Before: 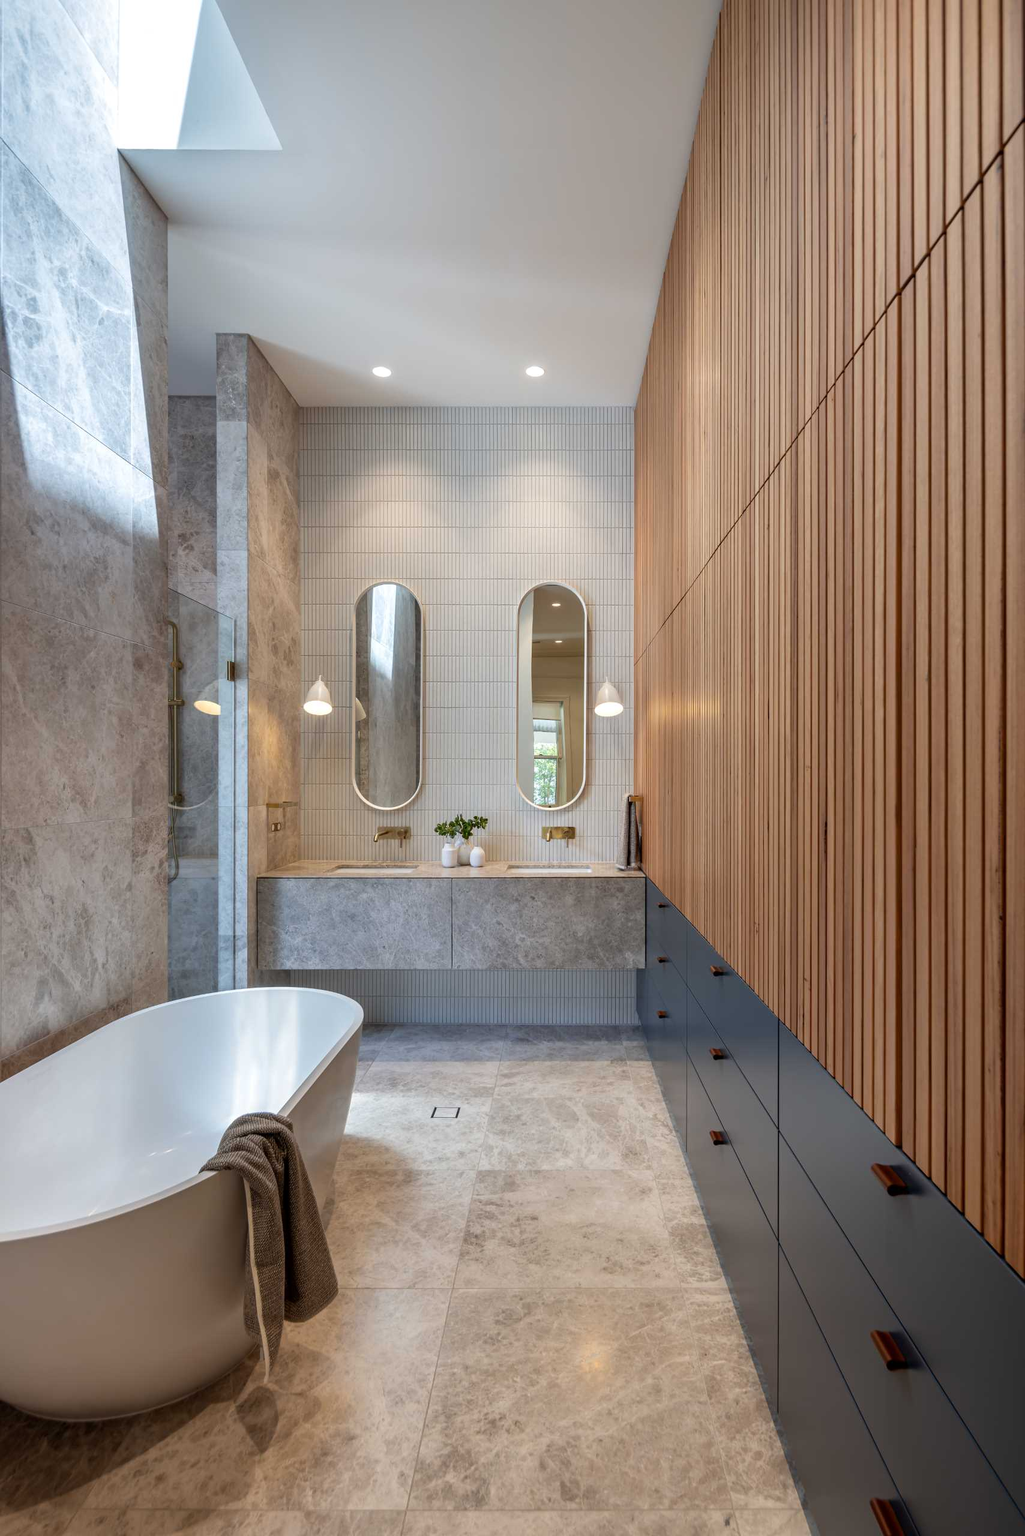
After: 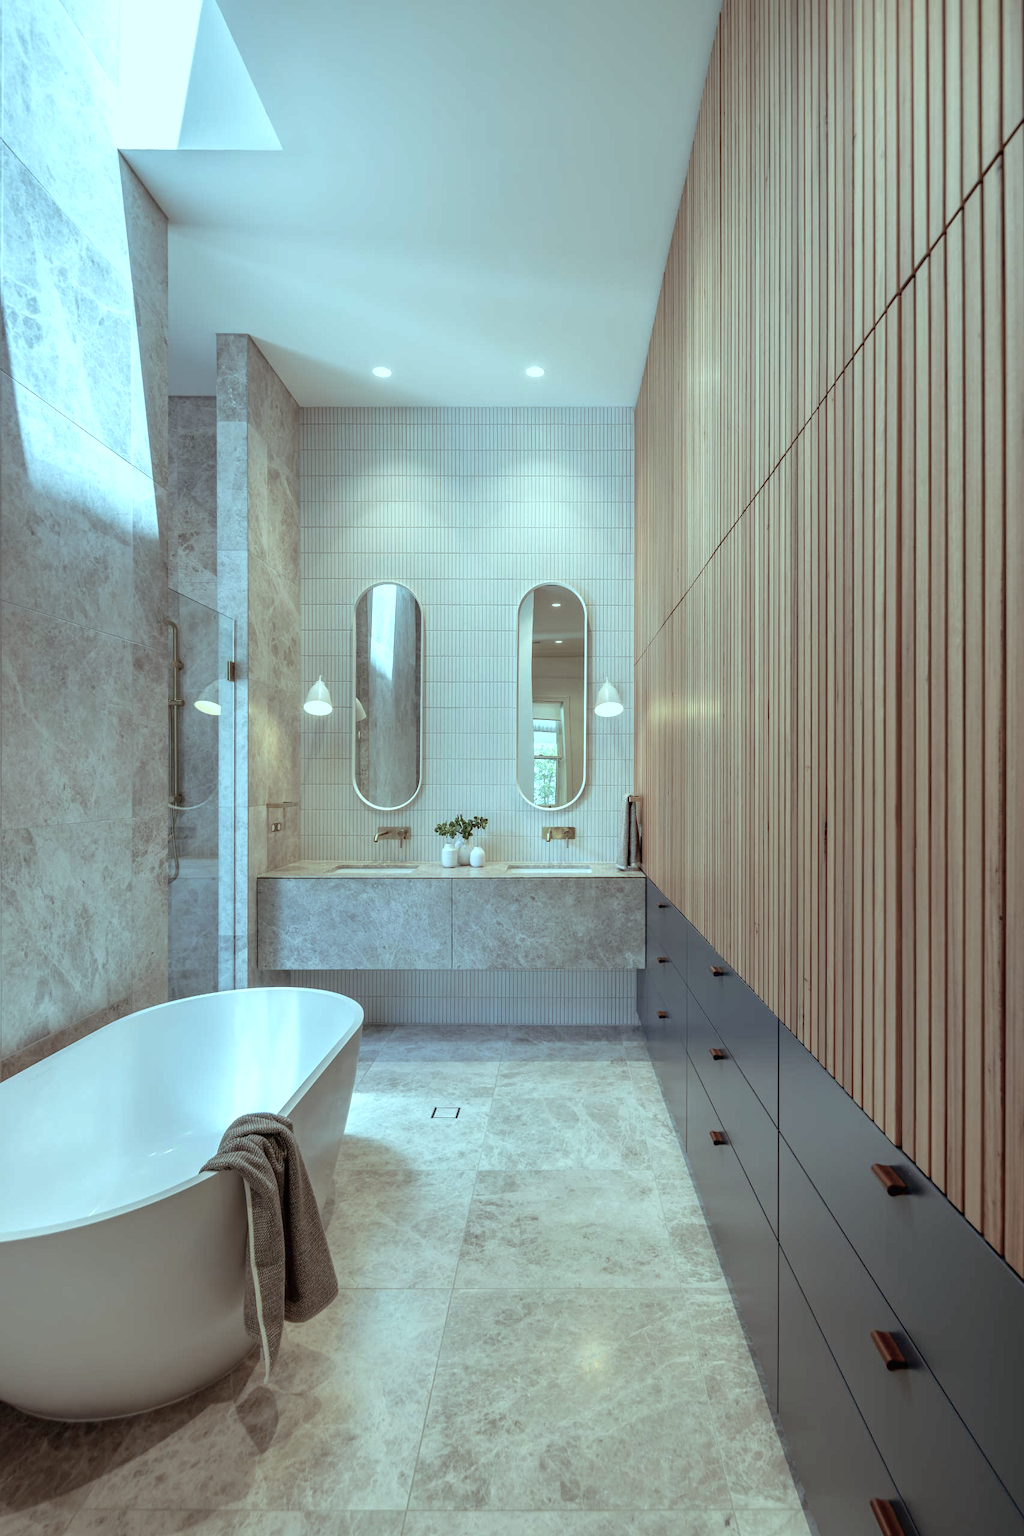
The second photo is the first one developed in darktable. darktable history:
exposure: black level correction 0, exposure 0.691 EV, compensate highlight preservation false
color balance rgb: highlights gain › luminance -33.102%, highlights gain › chroma 5.708%, highlights gain › hue 214.06°, linear chroma grading › global chroma 8.5%, perceptual saturation grading › global saturation -28.658%, perceptual saturation grading › highlights -20.537%, perceptual saturation grading › mid-tones -23.927%, perceptual saturation grading › shadows -24.51%, global vibrance 20%
